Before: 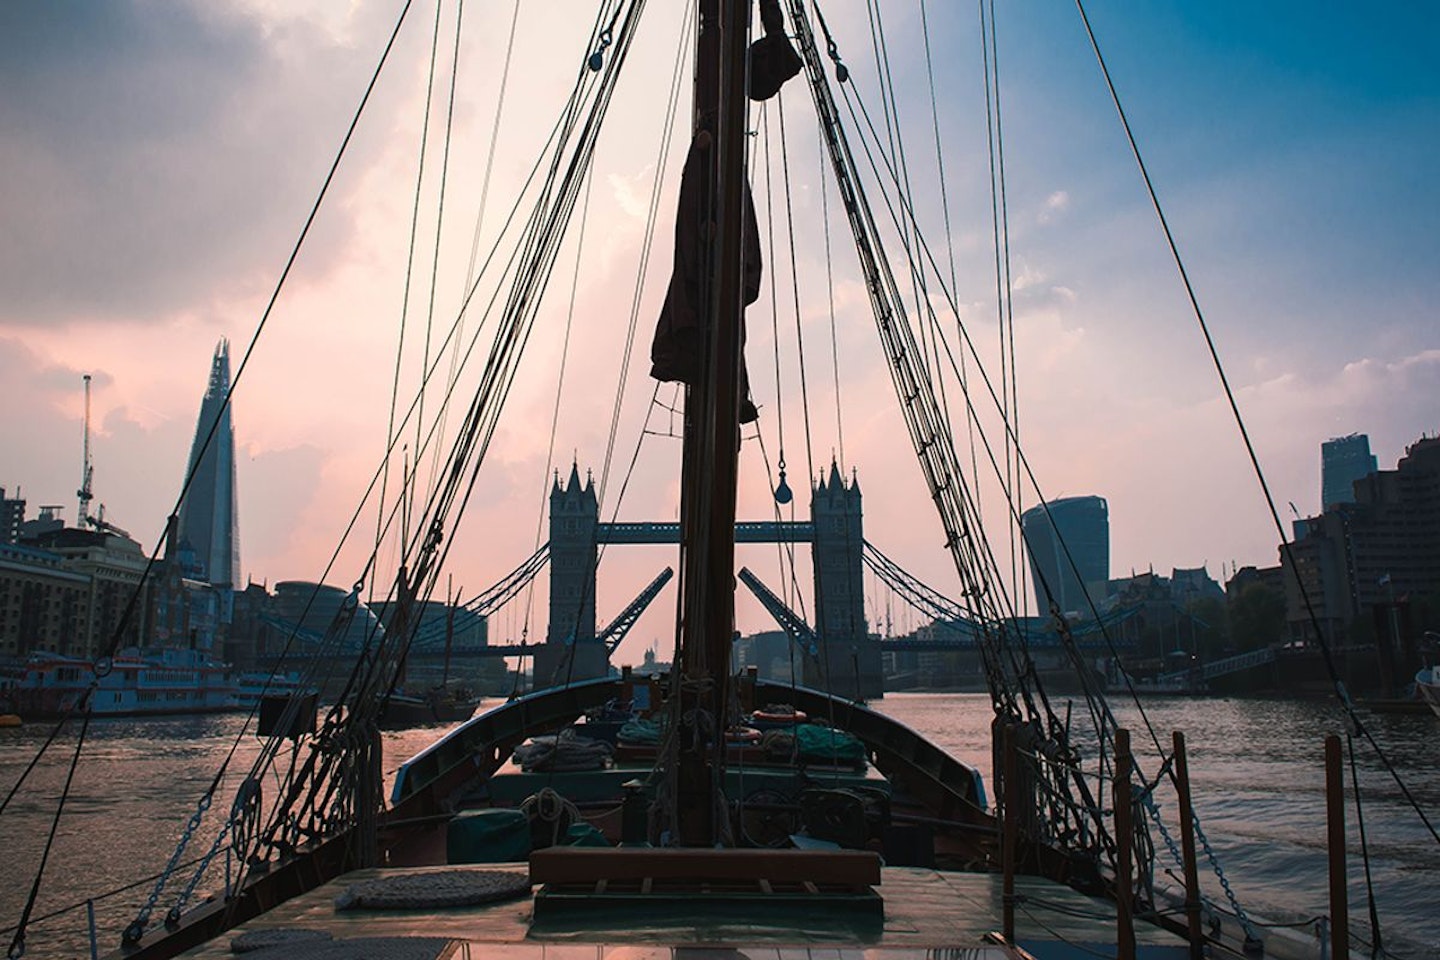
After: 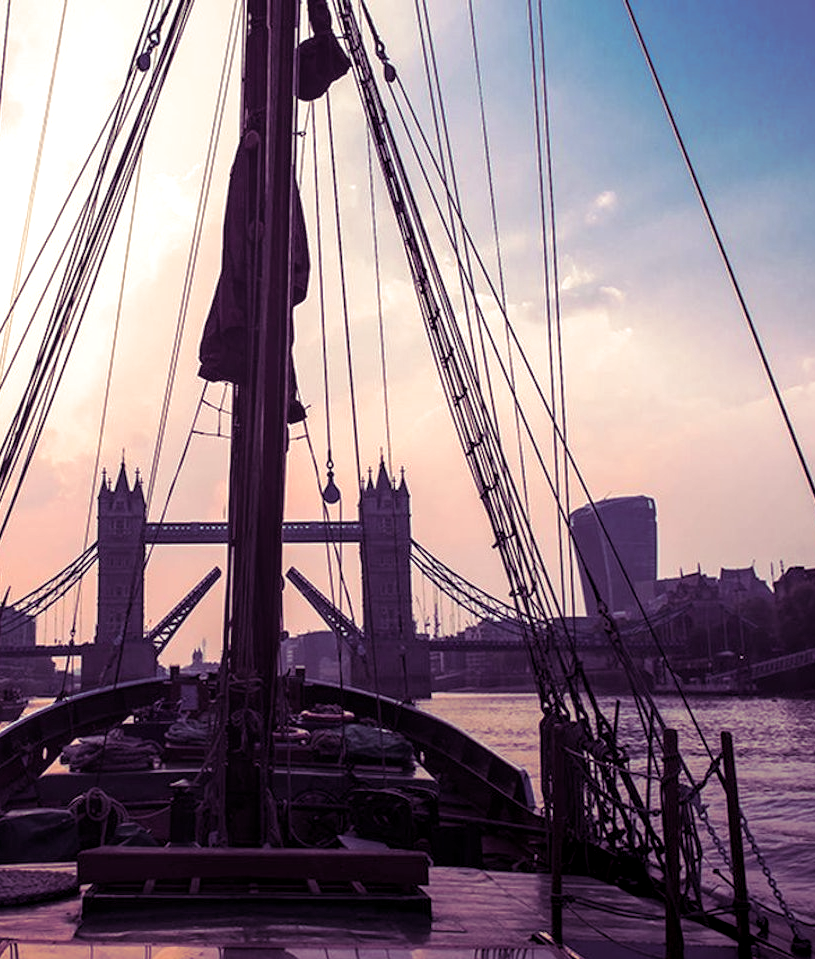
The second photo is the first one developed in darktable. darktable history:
exposure: black level correction 0.003, exposure 0.383 EV, compensate highlight preservation false
split-toning: shadows › hue 277.2°, shadows › saturation 0.74
color correction: highlights a* 3.84, highlights b* 5.07
crop: left 31.458%, top 0%, right 11.876%
graduated density: rotation -180°, offset 27.42
local contrast: on, module defaults
